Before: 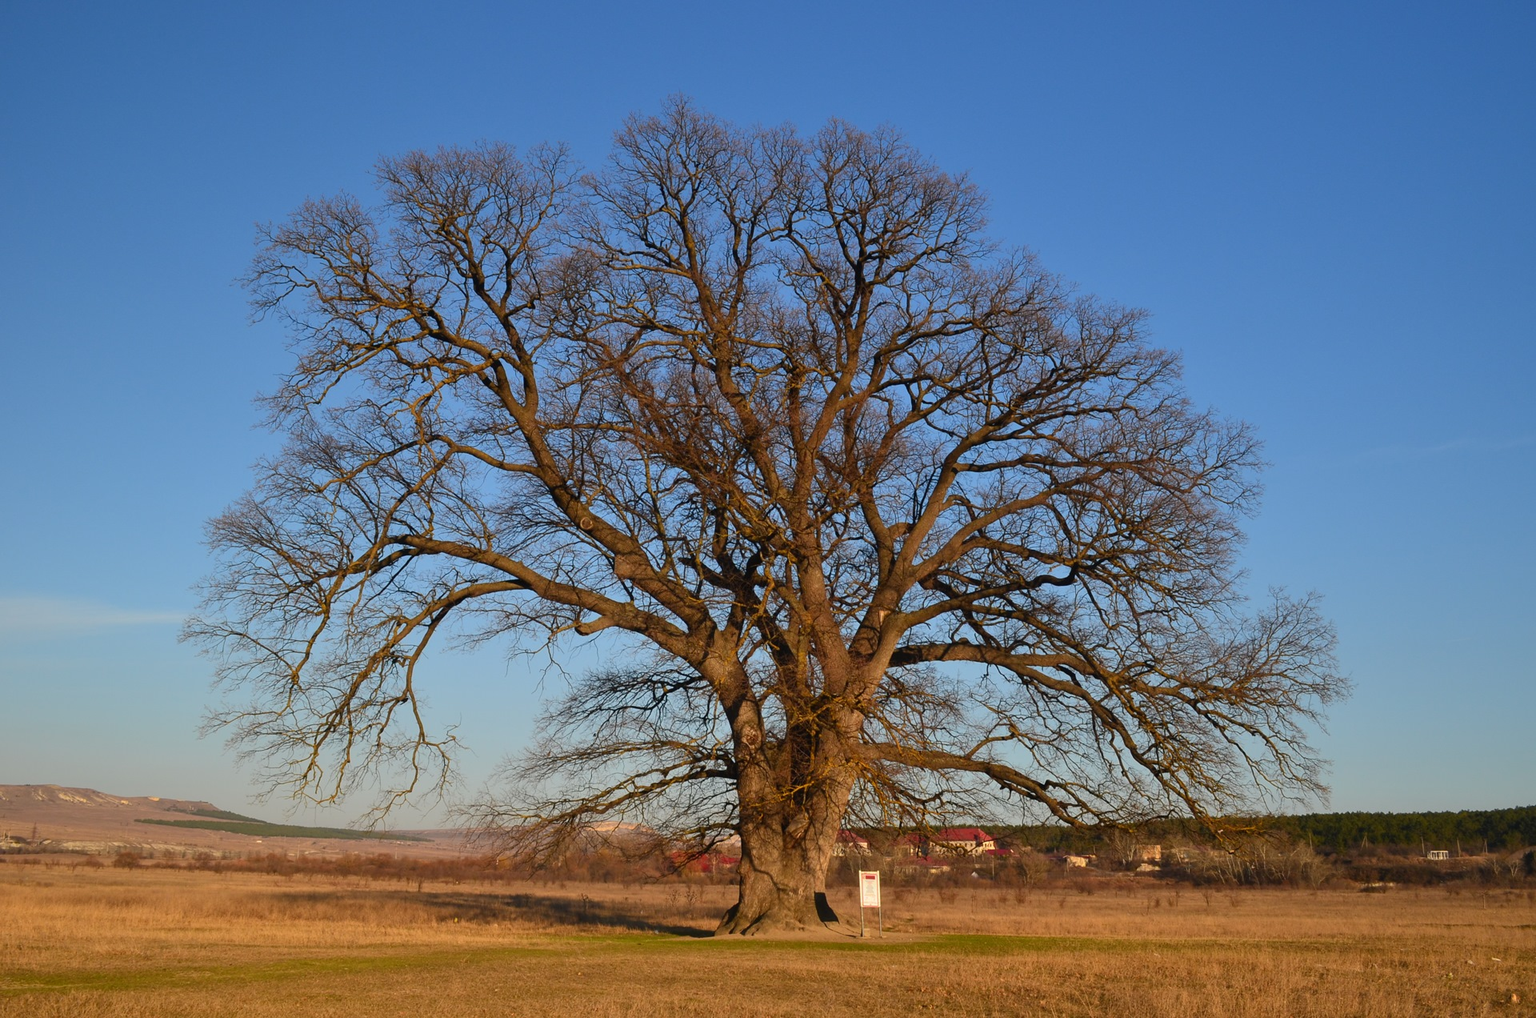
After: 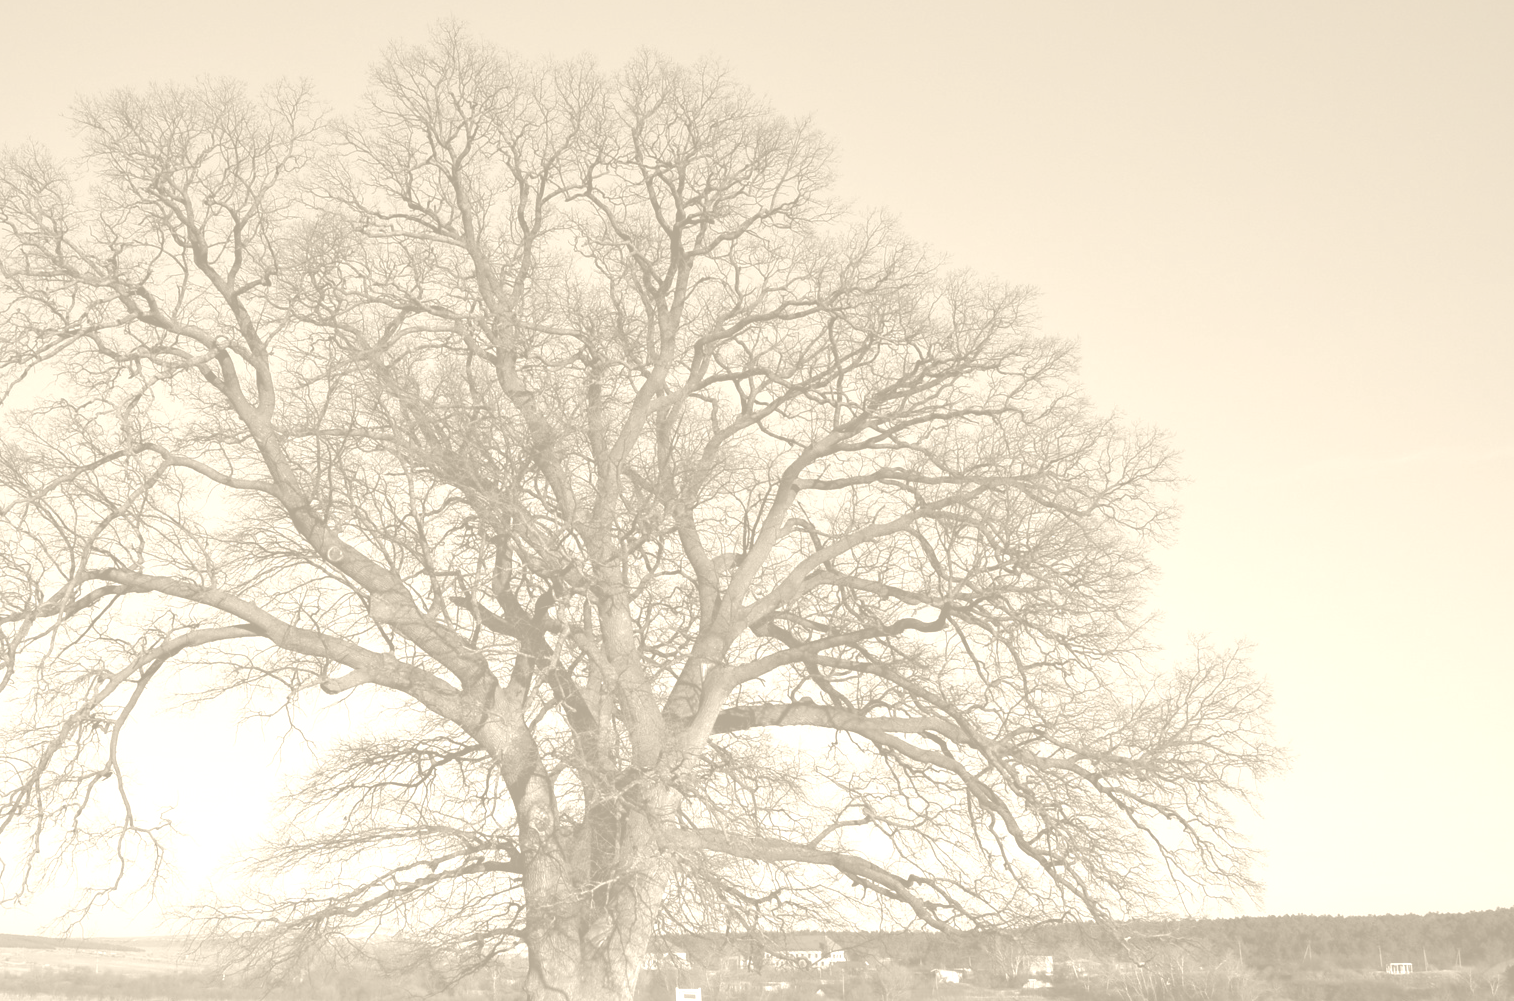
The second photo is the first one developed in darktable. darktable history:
crop and rotate: left 20.74%, top 7.912%, right 0.375%, bottom 13.378%
color balance rgb: perceptual brilliance grading › highlights 14.29%, perceptual brilliance grading › mid-tones -5.92%, perceptual brilliance grading › shadows -26.83%, global vibrance 31.18%
colorize: hue 36°, saturation 71%, lightness 80.79%
